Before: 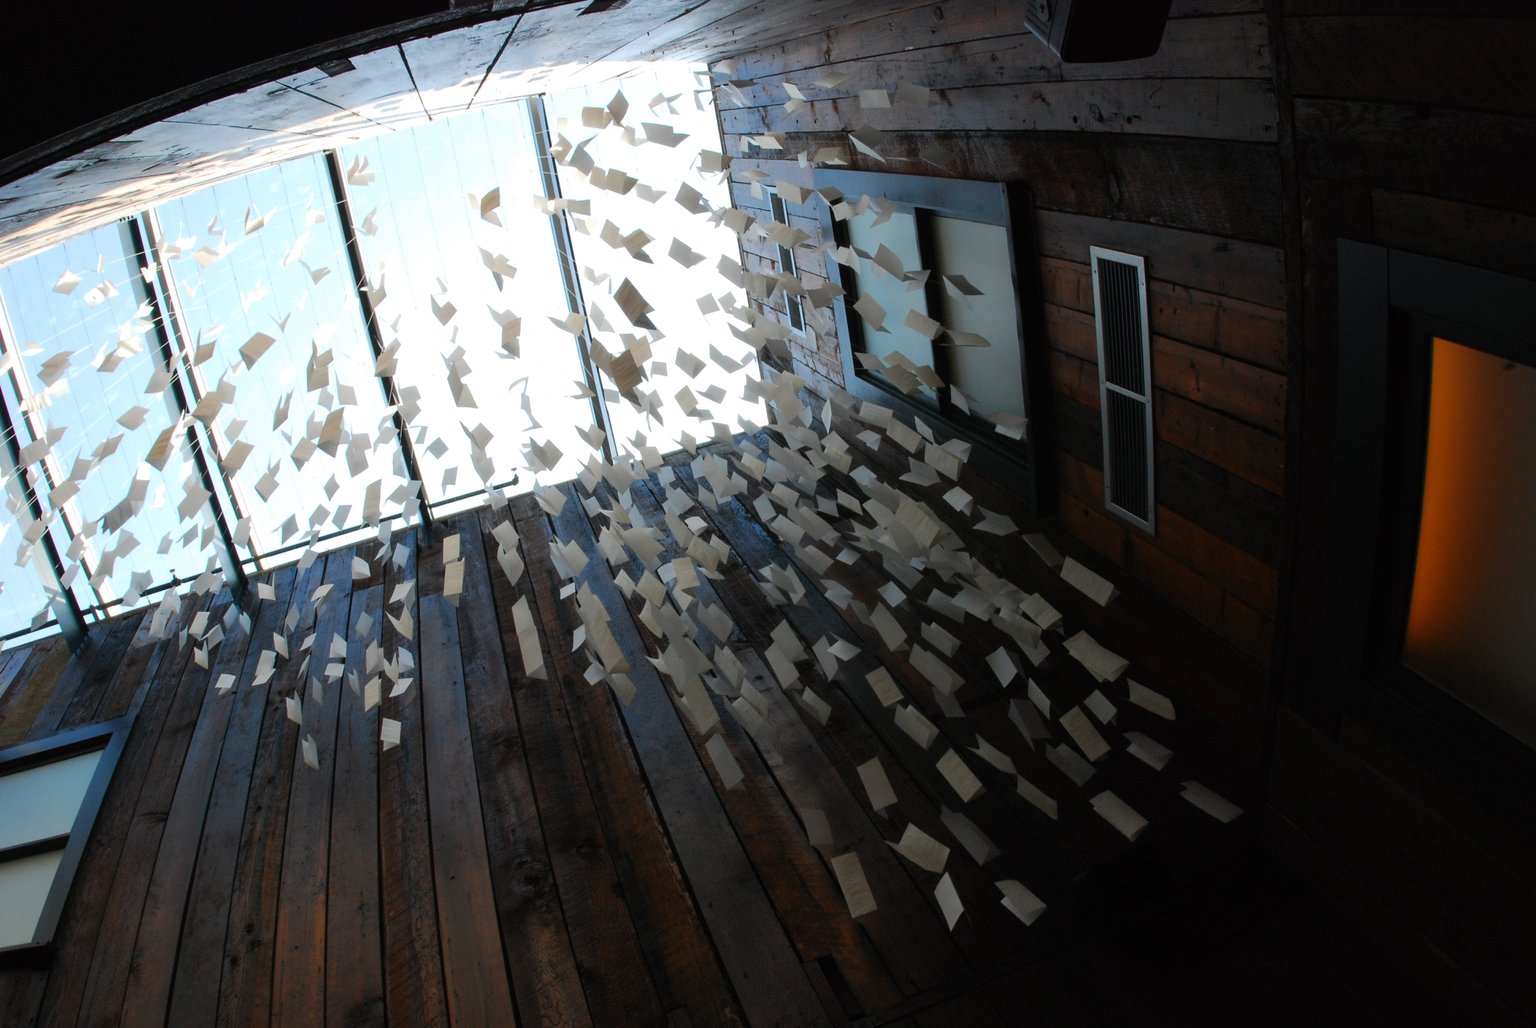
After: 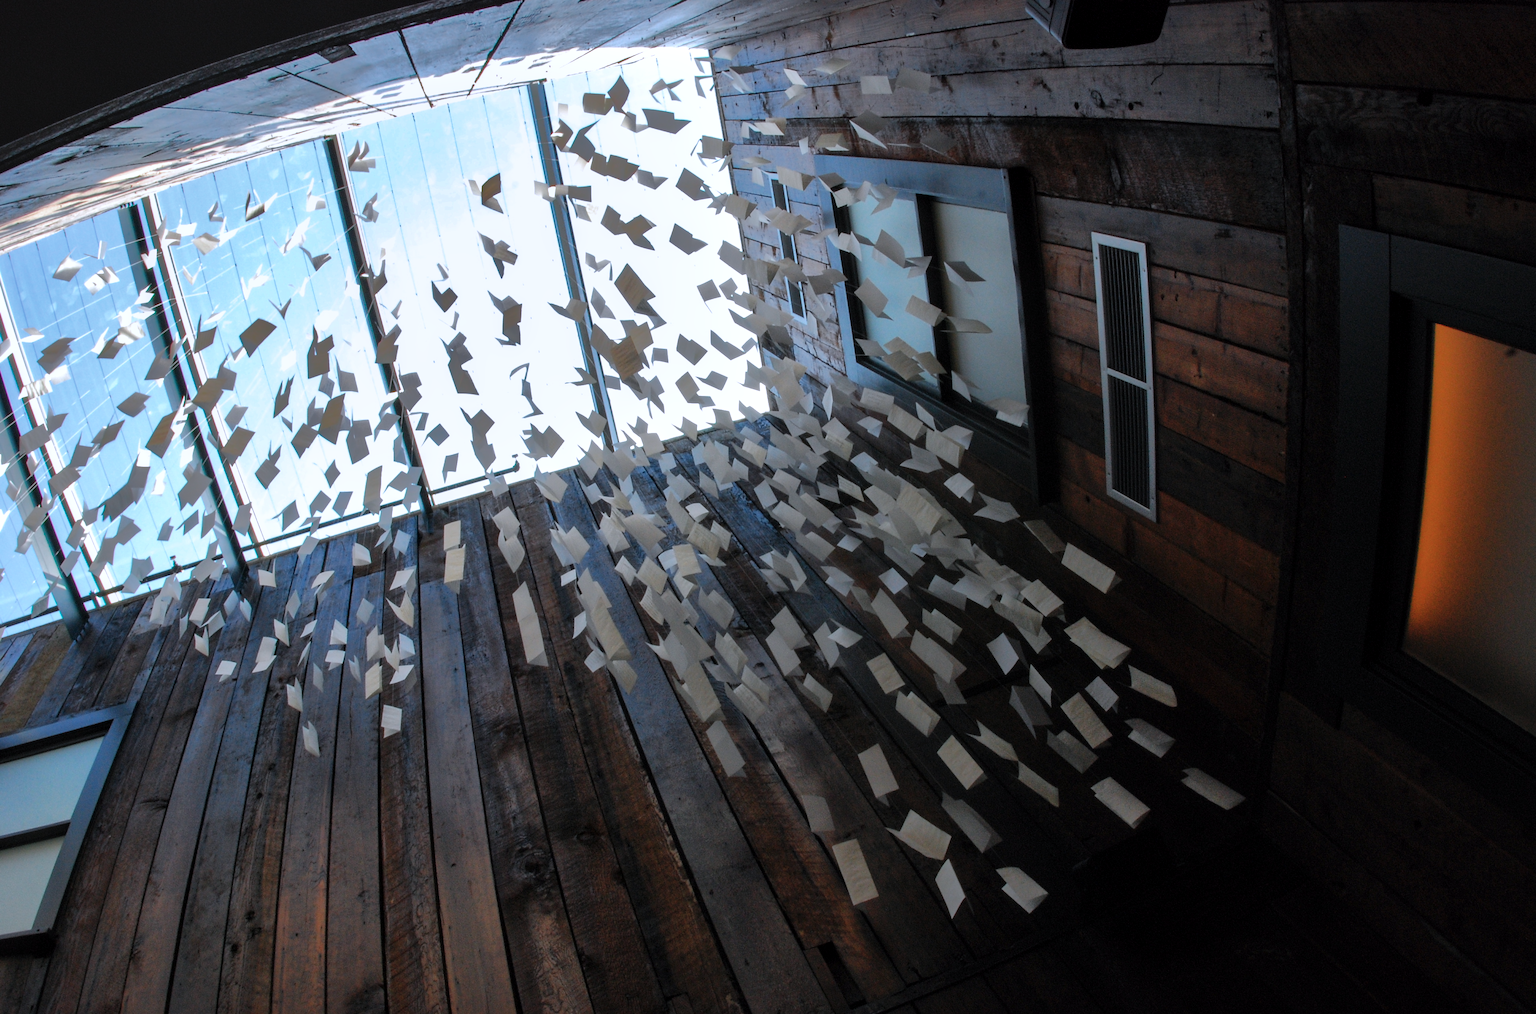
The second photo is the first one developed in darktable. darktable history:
crop: top 1.415%, right 0.1%
shadows and highlights: shadows 39.44, highlights -59.82
color calibration: illuminant as shot in camera, x 0.358, y 0.373, temperature 4628.91 K
local contrast: on, module defaults
